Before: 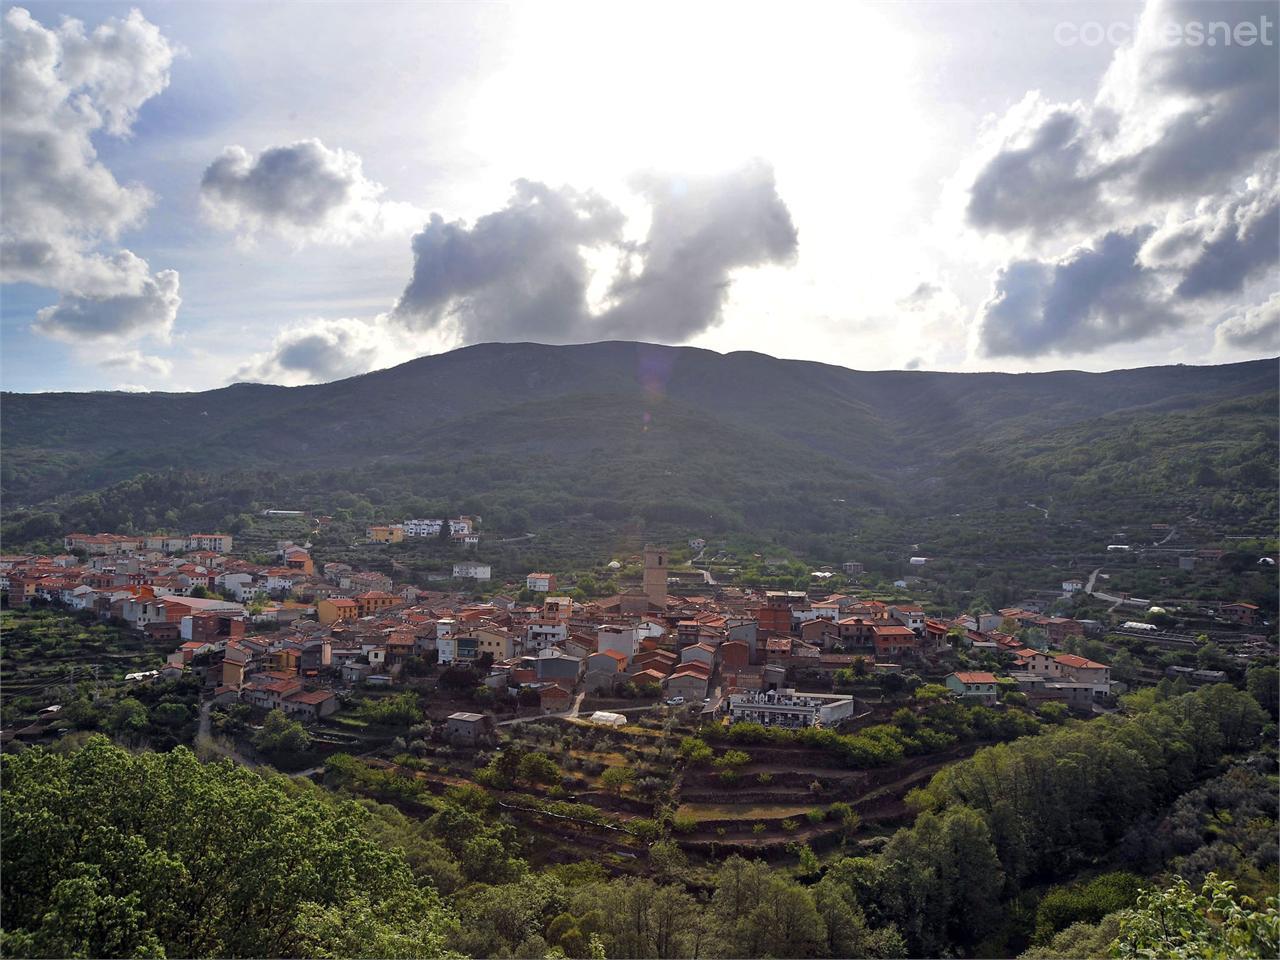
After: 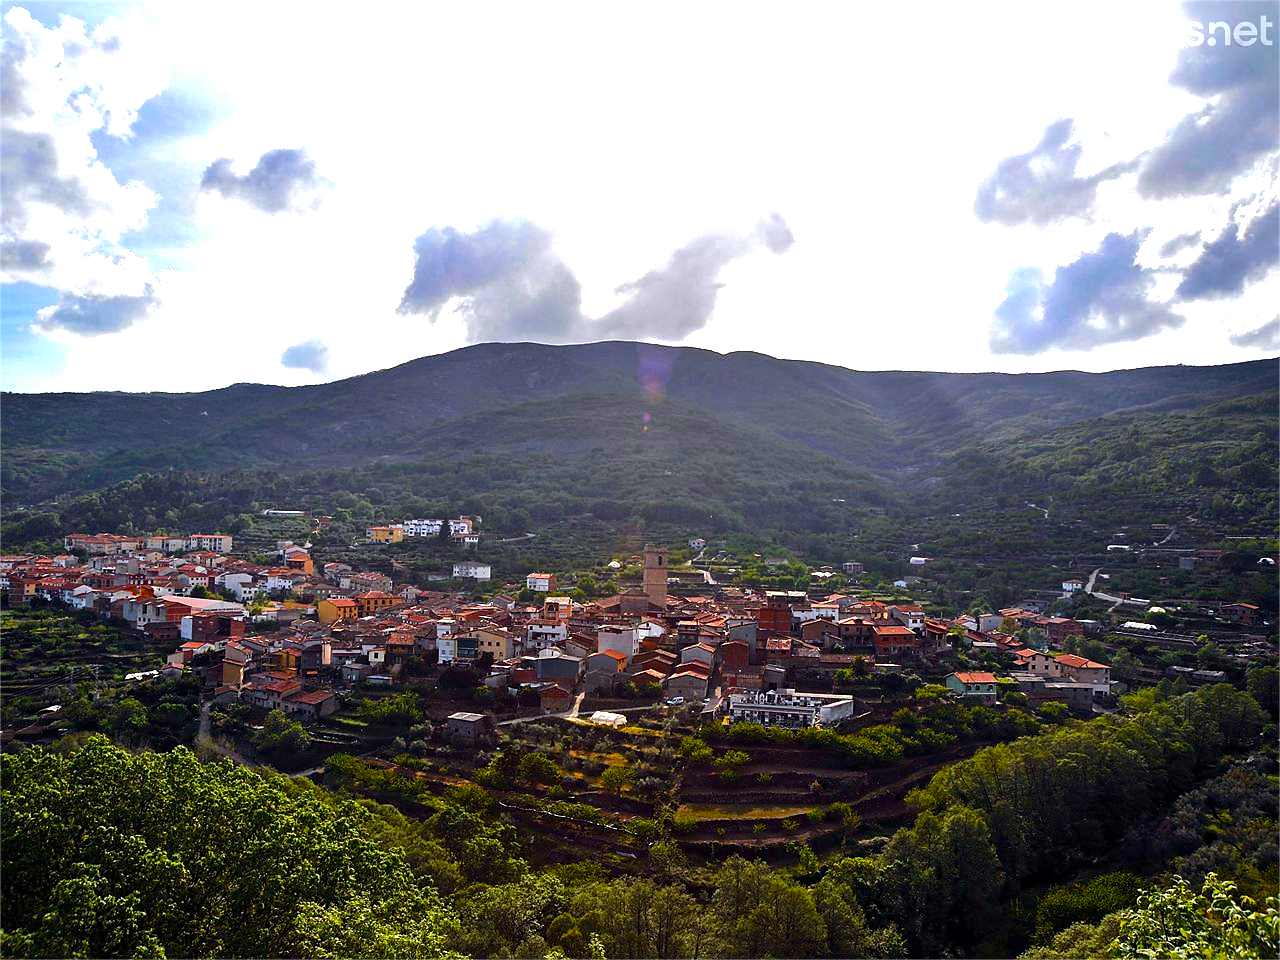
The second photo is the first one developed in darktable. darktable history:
color balance rgb: linear chroma grading › global chroma 9%, perceptual saturation grading › global saturation 36%, perceptual saturation grading › shadows 35%, perceptual brilliance grading › global brilliance 15%, perceptual brilliance grading › shadows -35%, global vibrance 15%
sharpen: radius 1
base curve: curves: ch0 [(0, 0) (0.235, 0.266) (0.503, 0.496) (0.786, 0.72) (1, 1)]
tone equalizer: -8 EV -0.75 EV, -7 EV -0.7 EV, -6 EV -0.6 EV, -5 EV -0.4 EV, -3 EV 0.4 EV, -2 EV 0.6 EV, -1 EV 0.7 EV, +0 EV 0.75 EV, edges refinement/feathering 500, mask exposure compensation -1.57 EV, preserve details no
